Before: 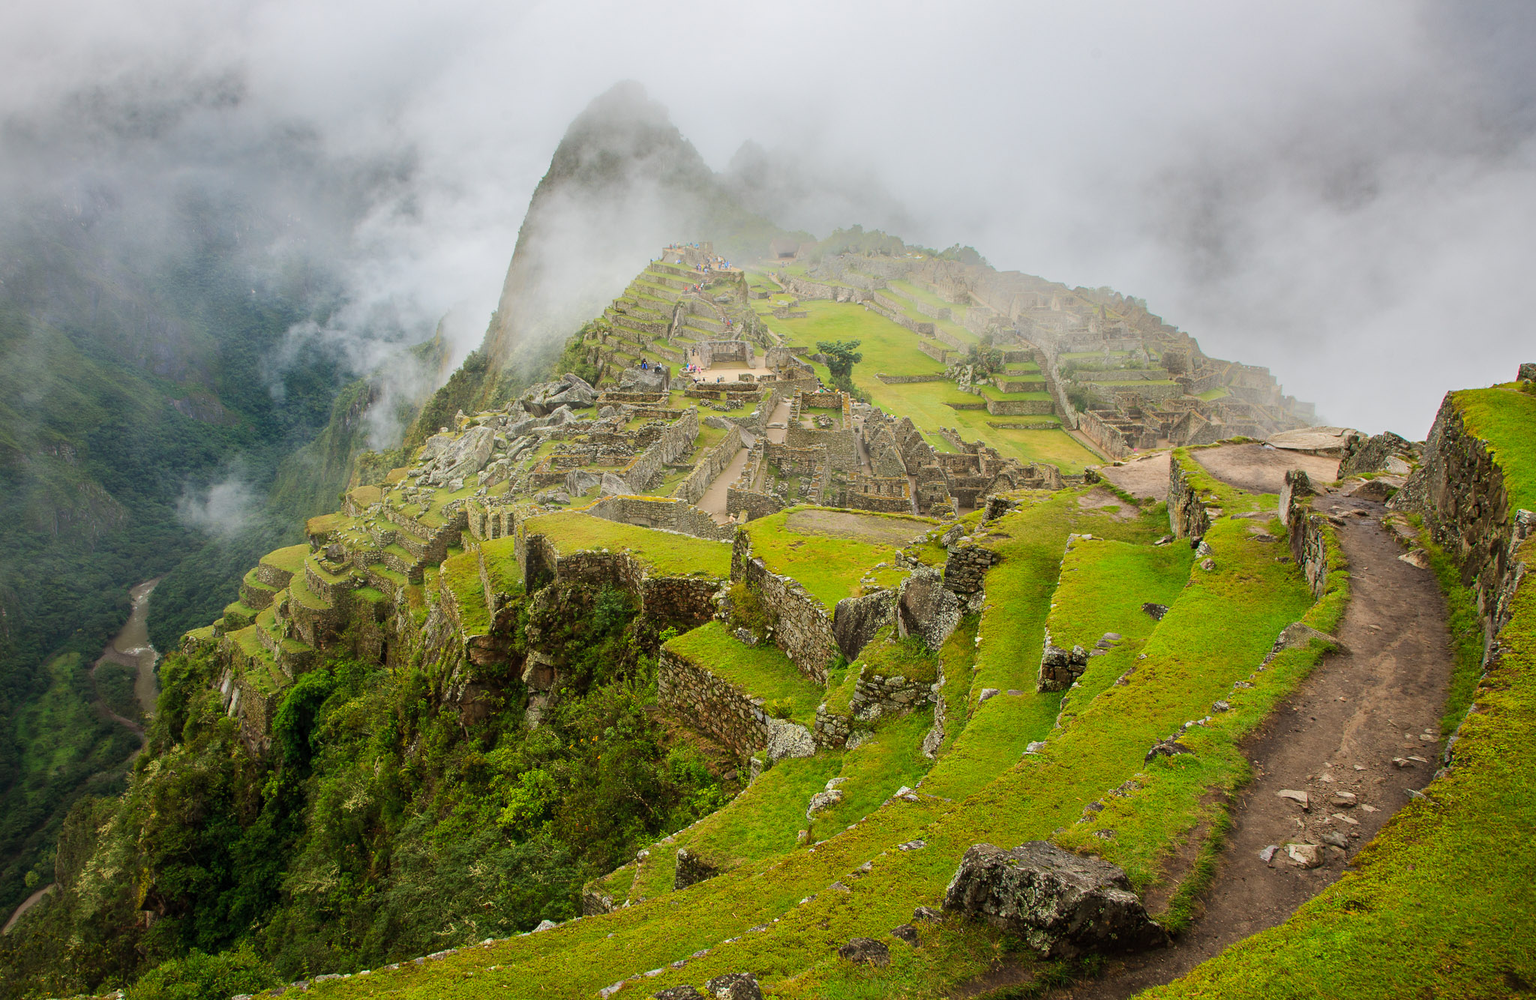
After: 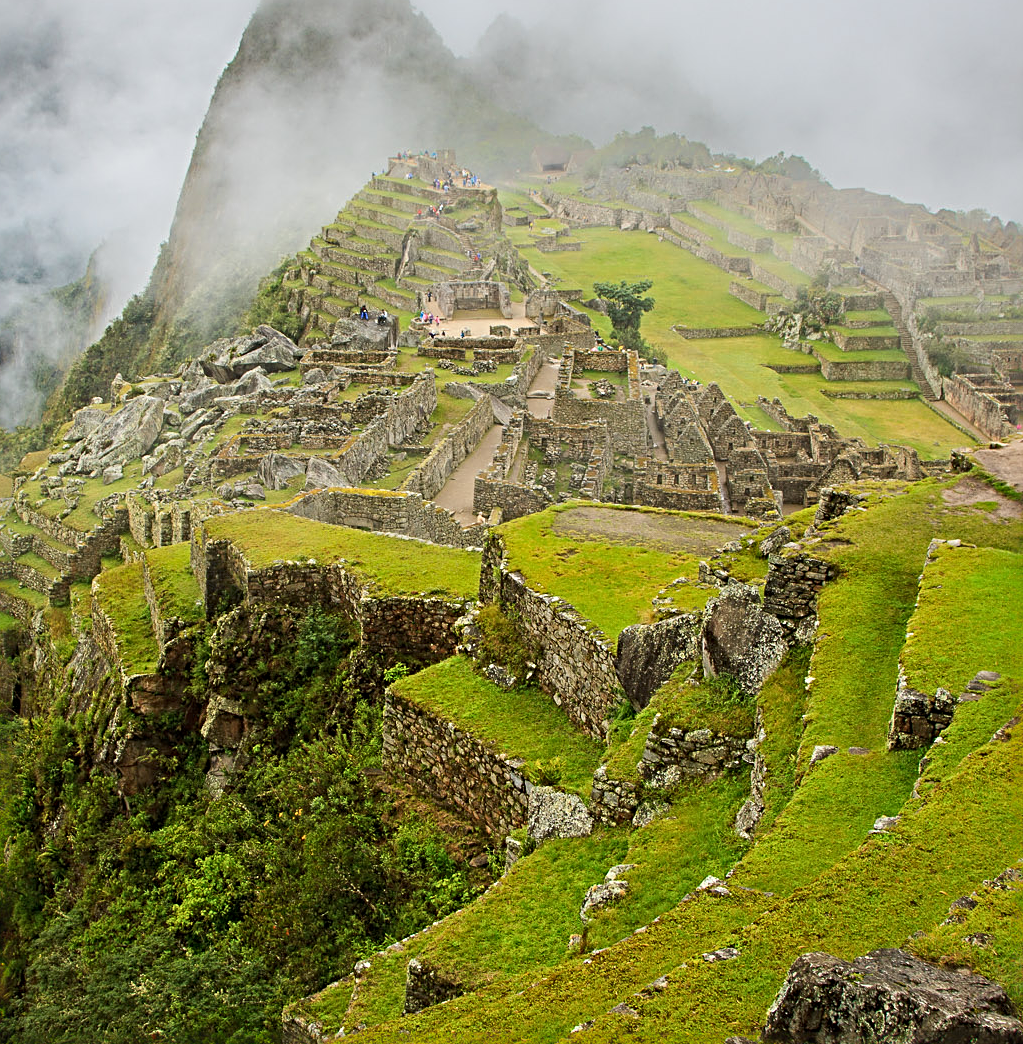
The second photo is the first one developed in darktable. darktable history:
crop and rotate: angle 0.011°, left 24.202%, top 13.031%, right 25.81%, bottom 8.676%
sharpen: radius 4.839
